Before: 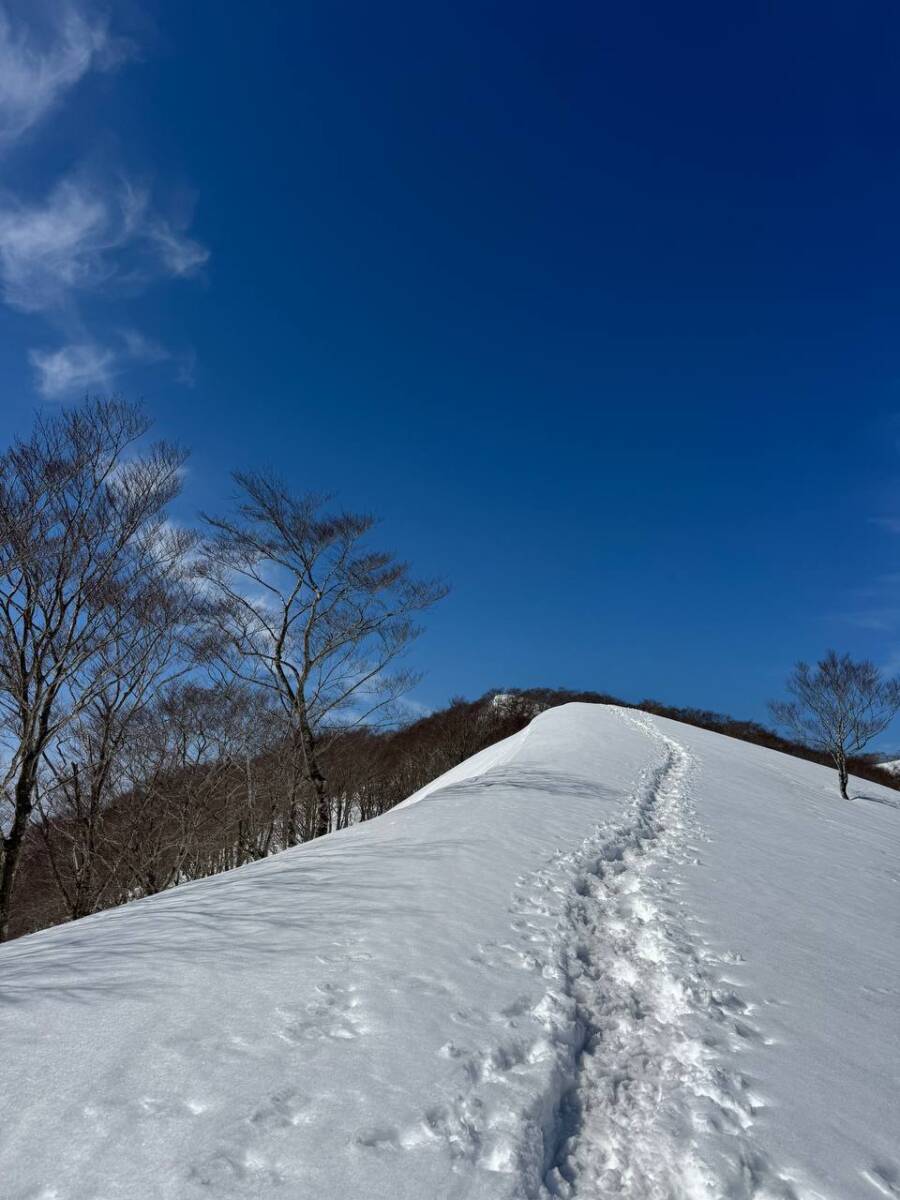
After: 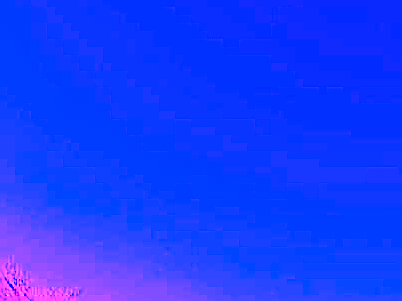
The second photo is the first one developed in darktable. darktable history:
sharpen: on, module defaults
white balance: red 8, blue 8
crop: left 28.64%, top 16.832%, right 26.637%, bottom 58.055%
exposure: compensate highlight preservation false
